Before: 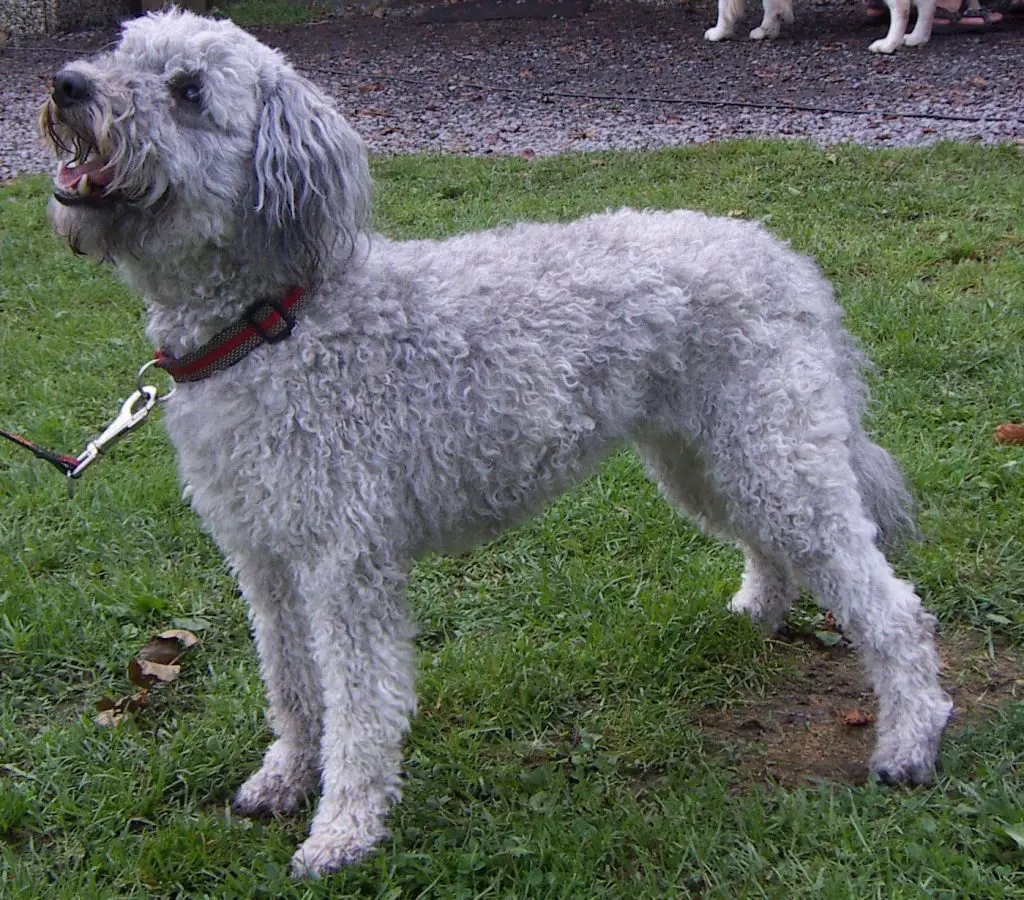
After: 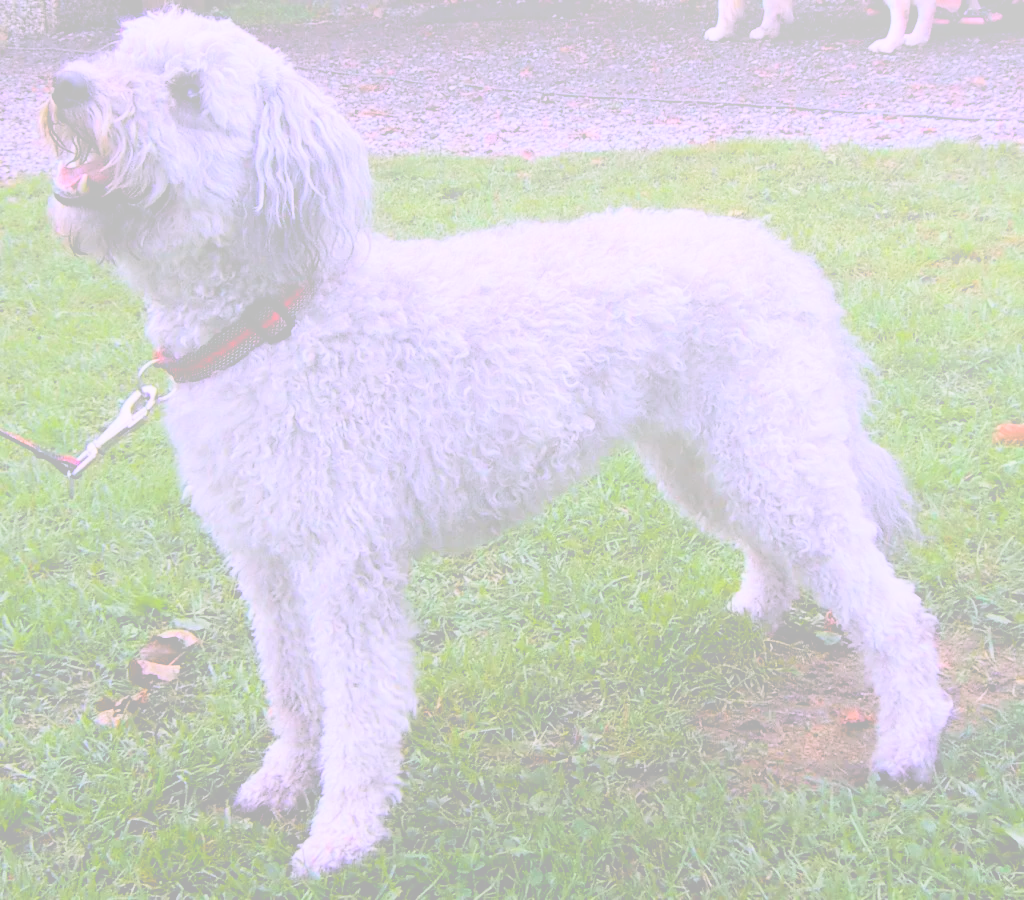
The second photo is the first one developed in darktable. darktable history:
filmic rgb: black relative exposure -5 EV, hardness 2.88, contrast 1.4, highlights saturation mix -30%
white balance: red 1.066, blue 1.119
bloom: size 85%, threshold 5%, strength 85%
